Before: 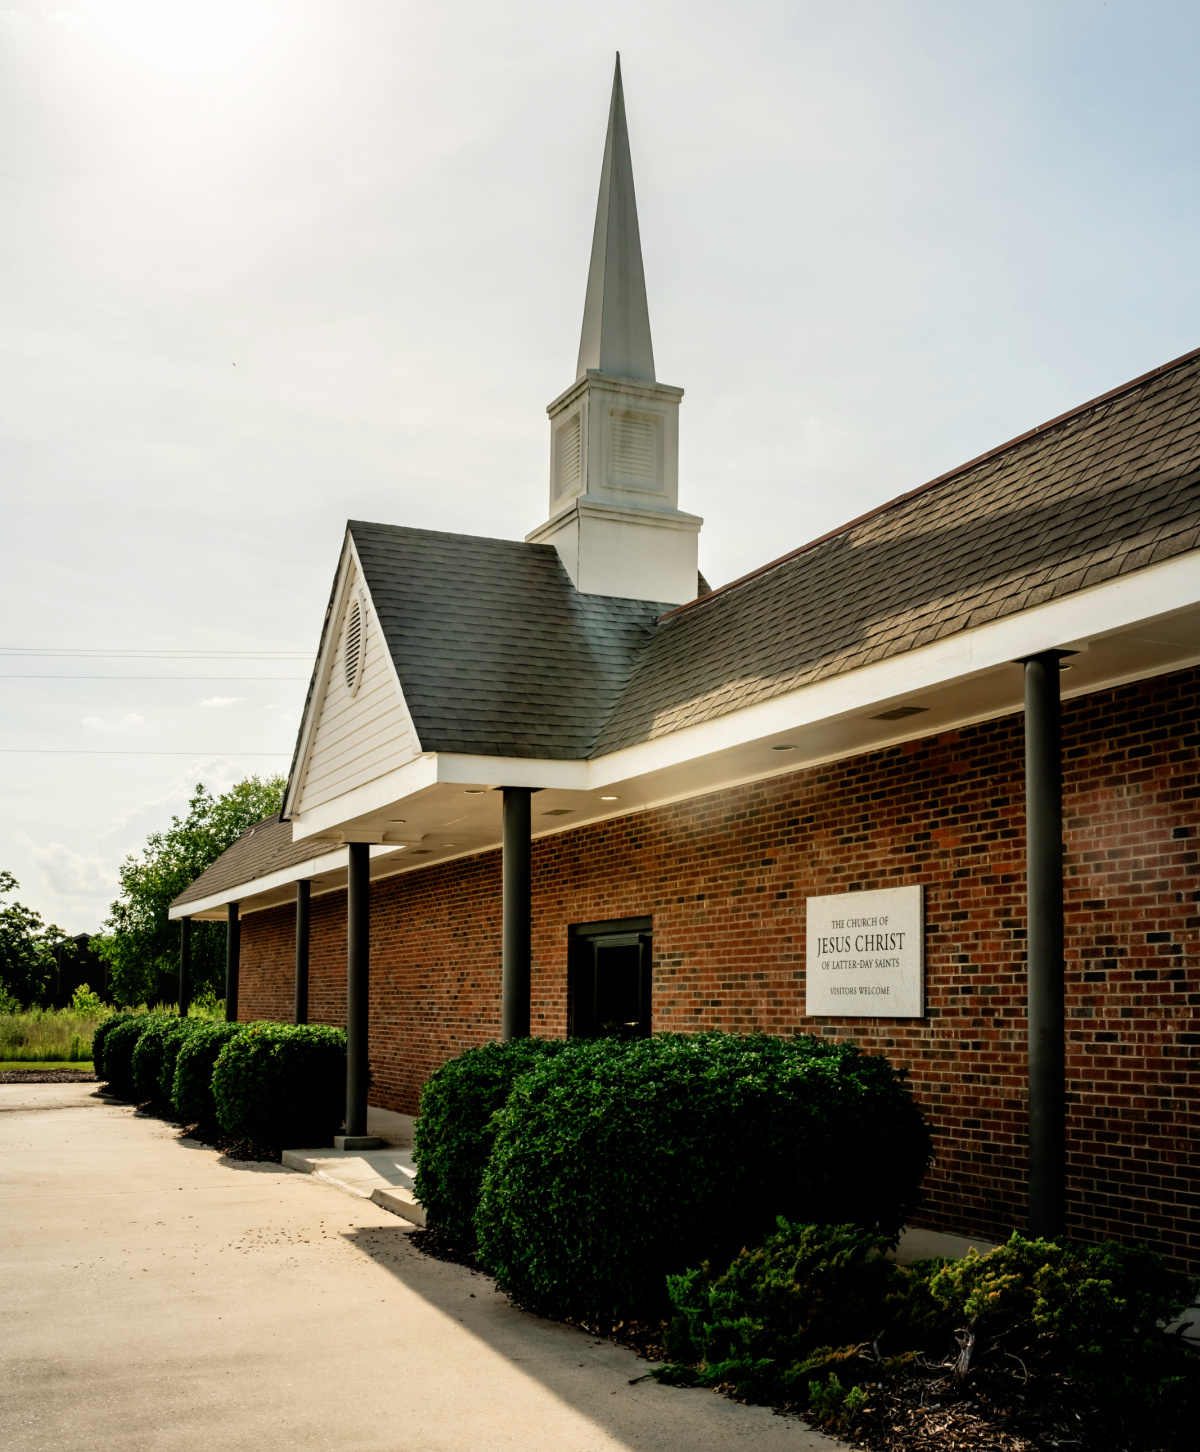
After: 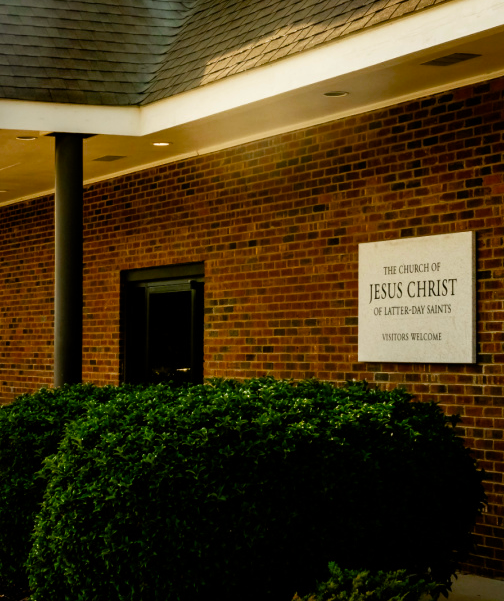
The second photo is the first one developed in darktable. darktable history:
color balance rgb: power › chroma 0.68%, power › hue 60°, perceptual saturation grading › global saturation 30.864%, saturation formula JzAzBz (2021)
crop: left 37.395%, top 45.05%, right 20.547%, bottom 13.508%
